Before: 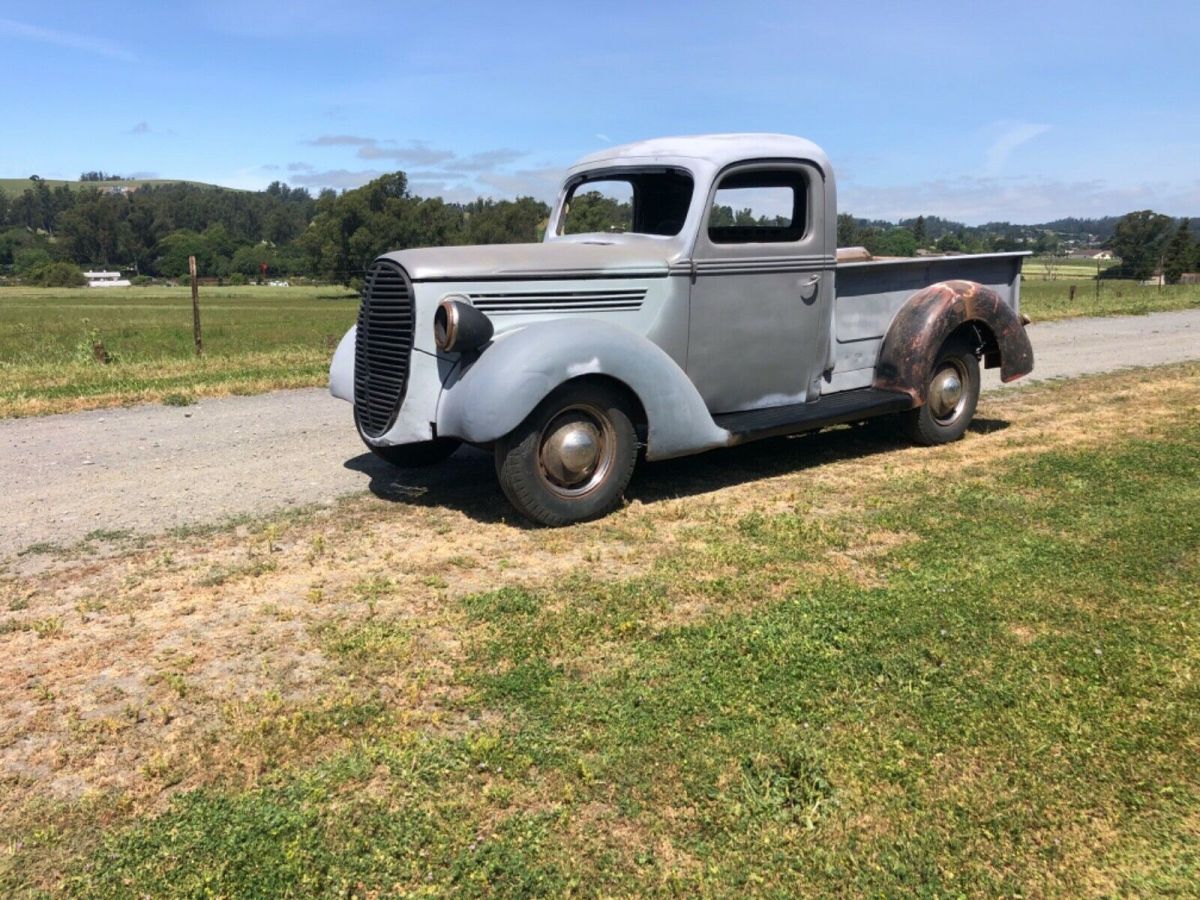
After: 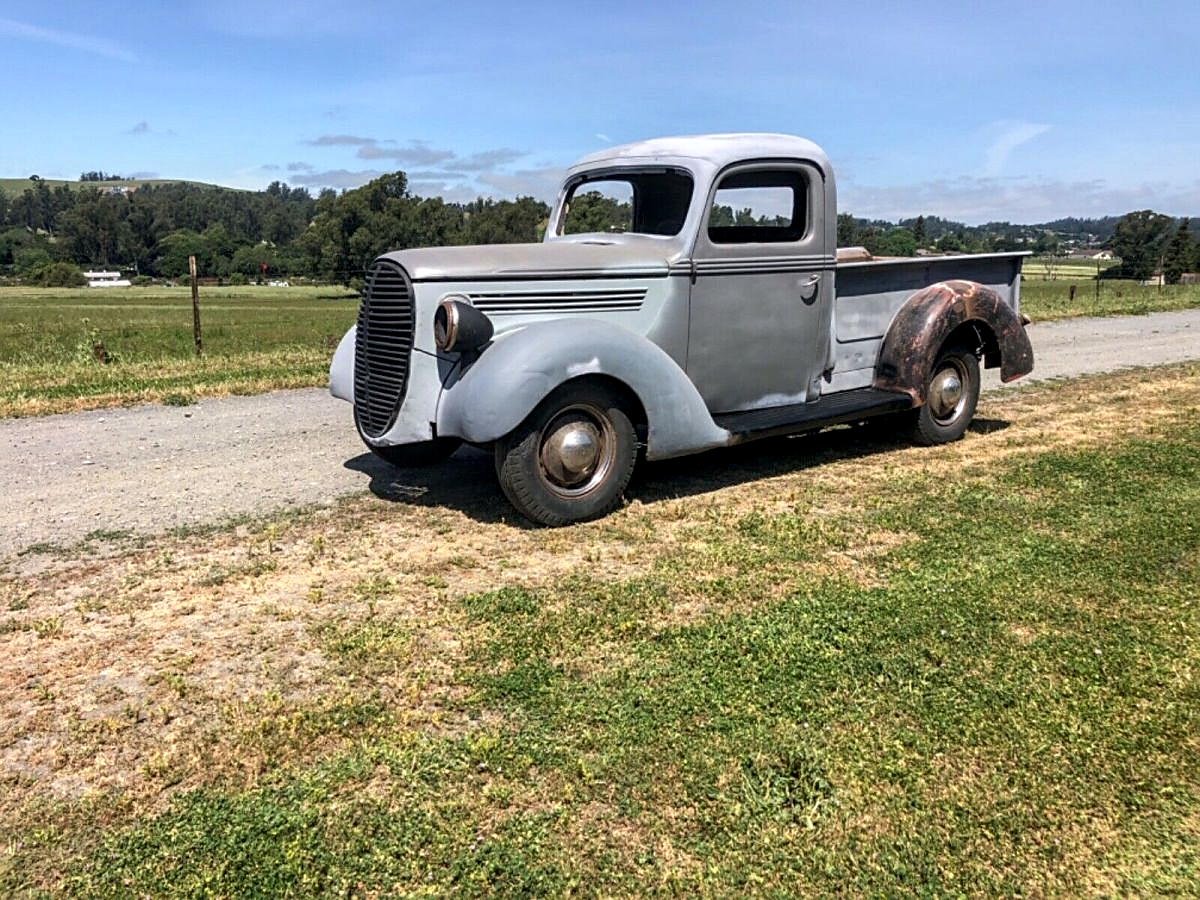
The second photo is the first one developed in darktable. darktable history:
local contrast: detail 140%
sharpen: on, module defaults
